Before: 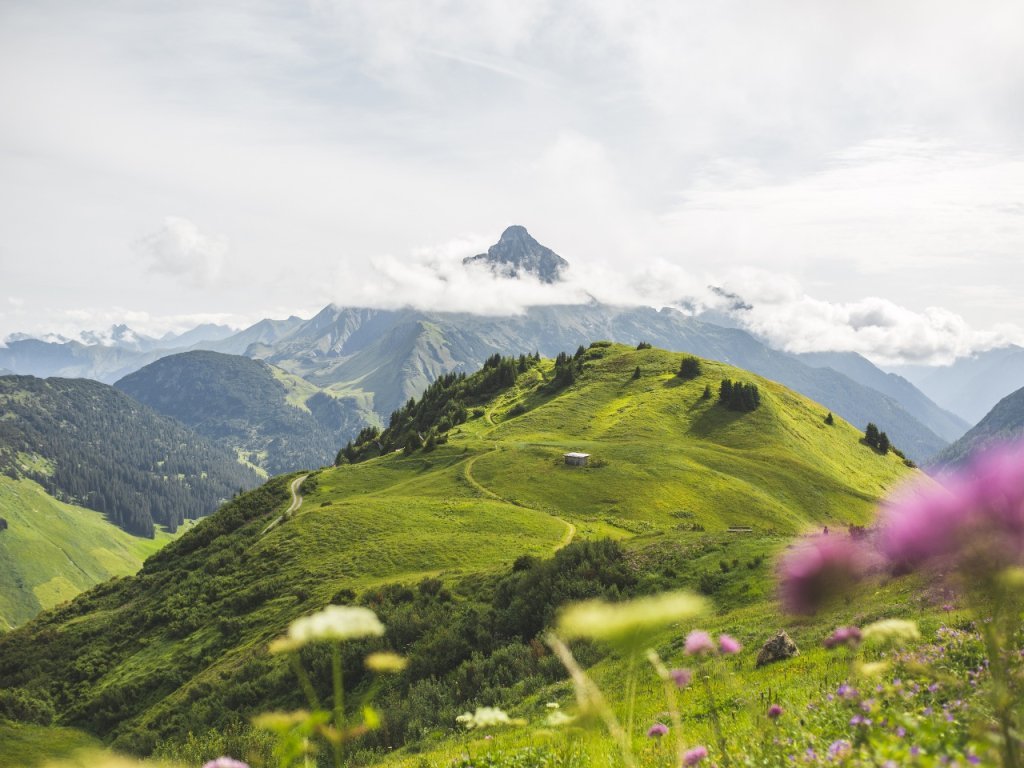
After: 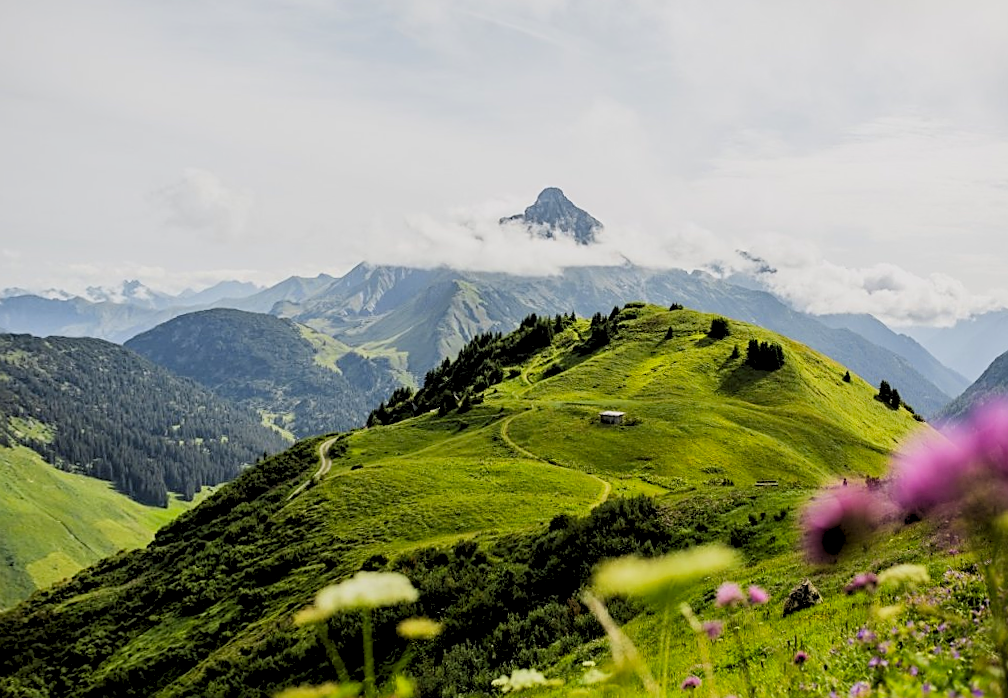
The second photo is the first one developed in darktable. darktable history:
rotate and perspective: rotation -0.013°, lens shift (vertical) -0.027, lens shift (horizontal) 0.178, crop left 0.016, crop right 0.989, crop top 0.082, crop bottom 0.918
contrast brightness saturation: contrast 0.21, brightness -0.11, saturation 0.21
sharpen: amount 0.55
rgb levels: levels [[0.027, 0.429, 0.996], [0, 0.5, 1], [0, 0.5, 1]]
exposure: black level correction 0, exposure -0.766 EV, compensate highlight preservation false
